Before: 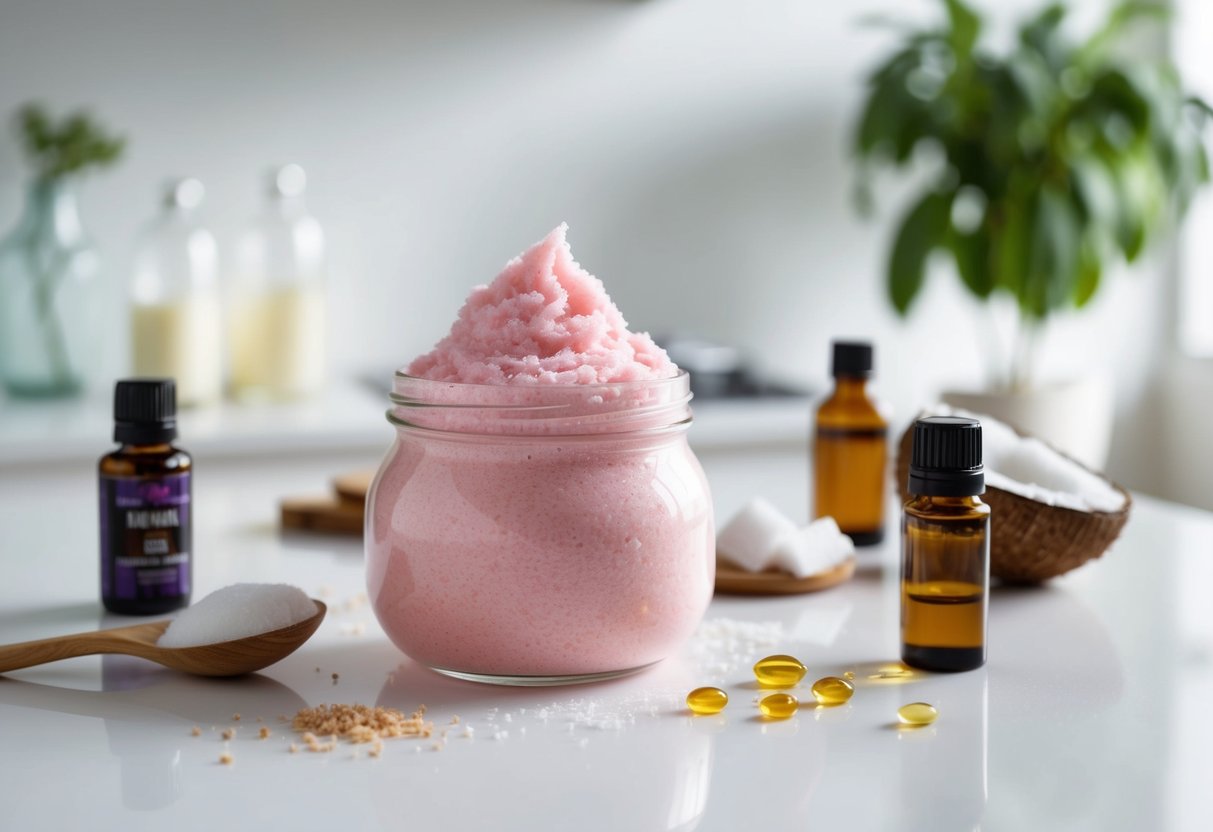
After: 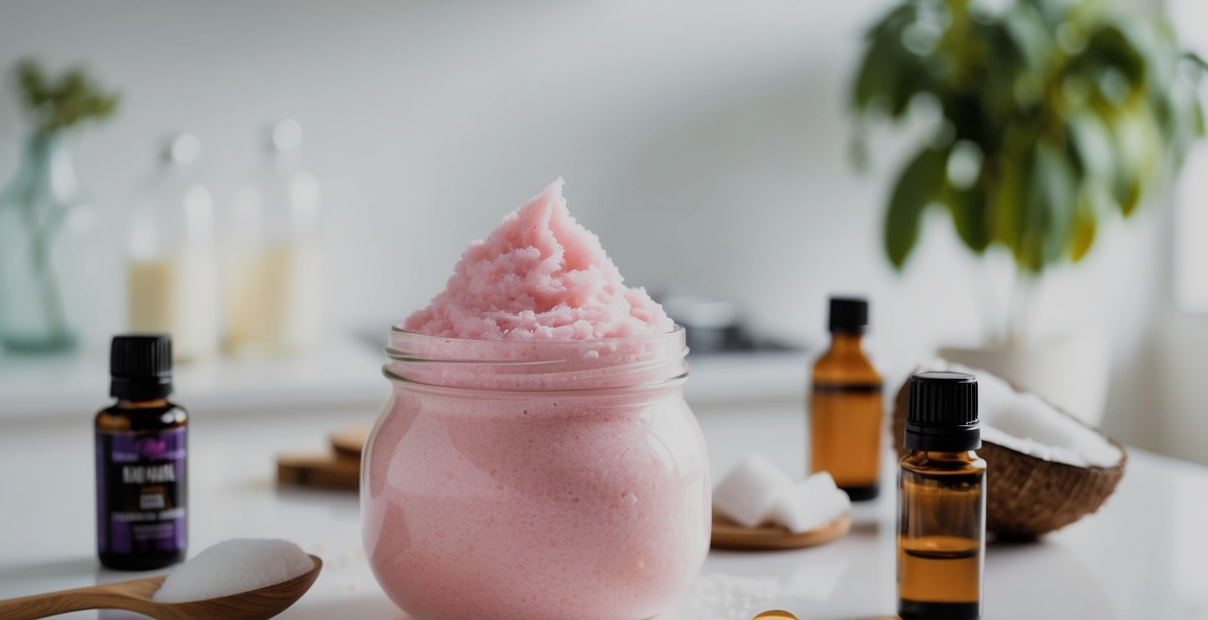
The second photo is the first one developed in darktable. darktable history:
filmic rgb: black relative exposure -8.12 EV, white relative exposure 3.77 EV, hardness 4.46, add noise in highlights 0.002, color science v3 (2019), use custom middle-gray values true, contrast in highlights soft
crop: left 0.338%, top 5.516%, bottom 19.846%
color zones: curves: ch2 [(0, 0.5) (0.143, 0.5) (0.286, 0.416) (0.429, 0.5) (0.571, 0.5) (0.714, 0.5) (0.857, 0.5) (1, 0.5)]
